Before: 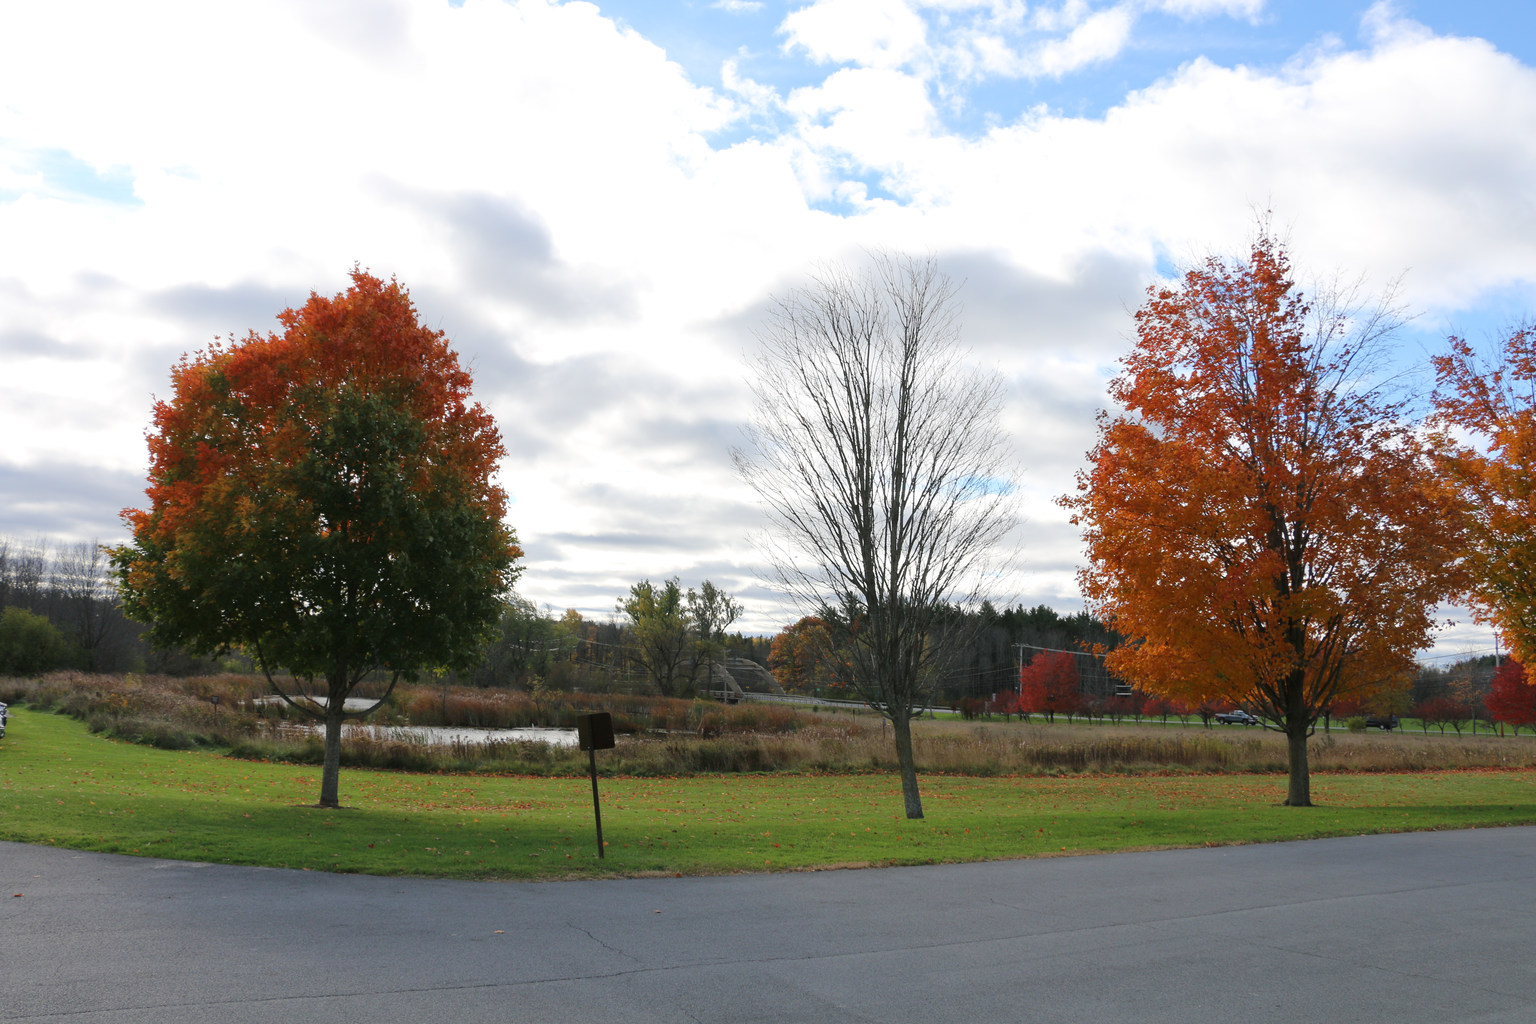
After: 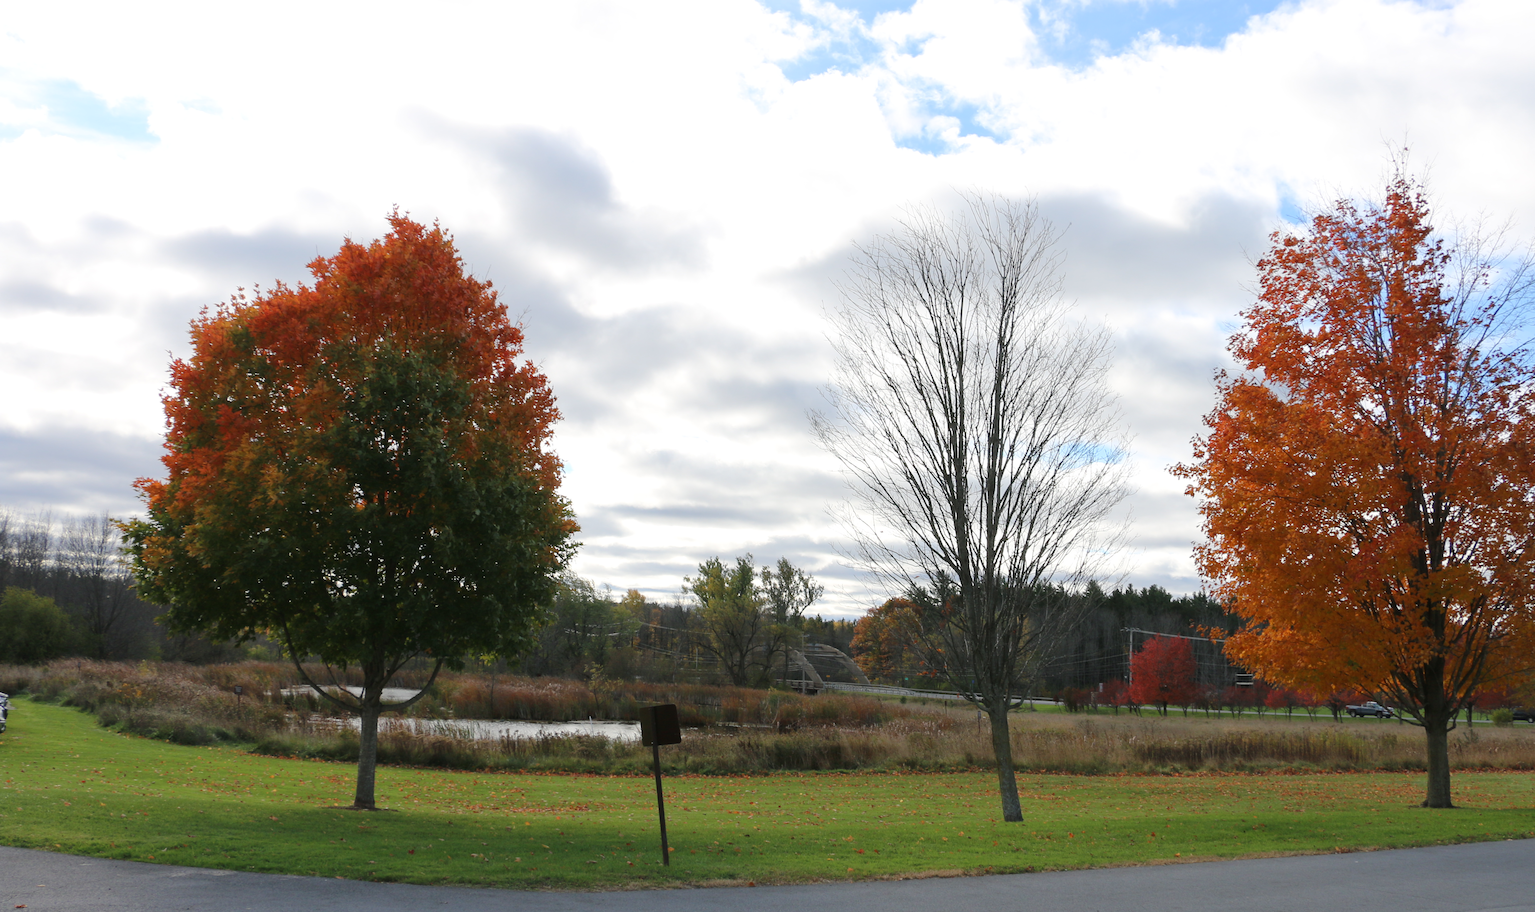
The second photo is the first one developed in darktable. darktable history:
crop: top 7.529%, right 9.682%, bottom 11.957%
